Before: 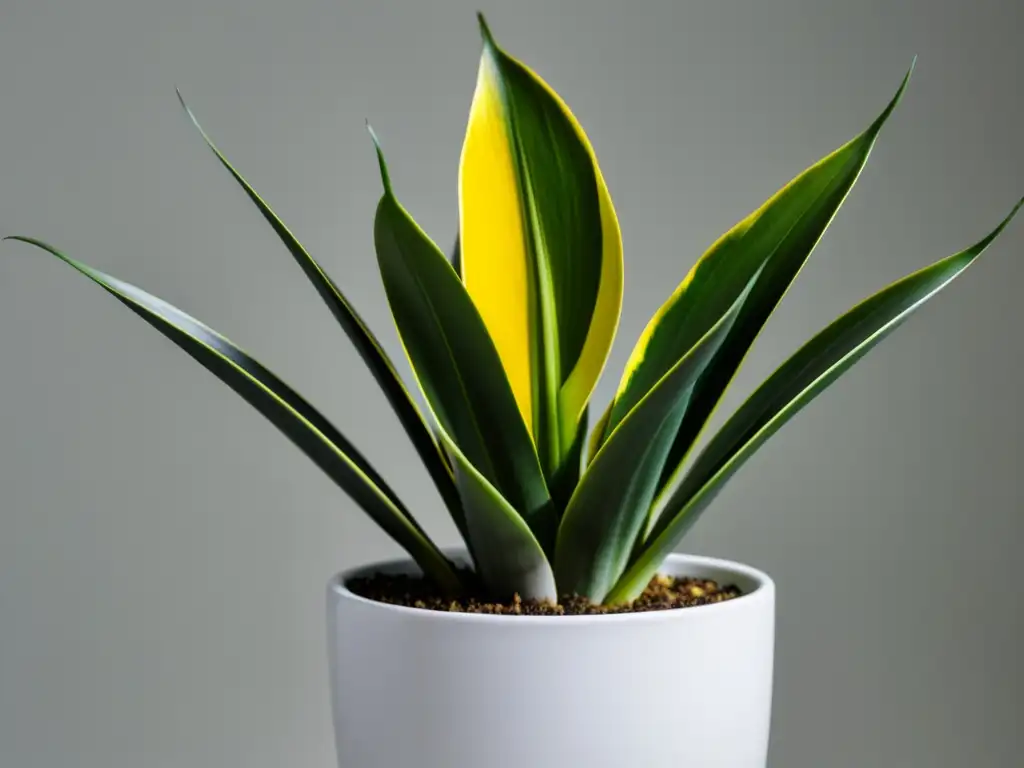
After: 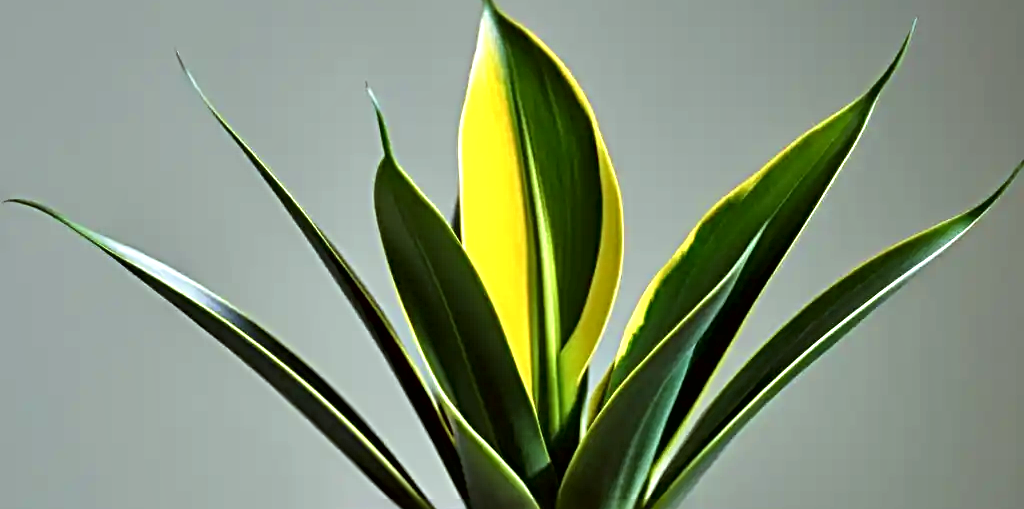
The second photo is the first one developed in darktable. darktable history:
color correction: highlights a* -2.83, highlights b* -2.08, shadows a* 1.96, shadows b* 2.97
sharpen: radius 3.969
crop and rotate: top 4.848%, bottom 28.823%
local contrast: mode bilateral grid, contrast 20, coarseness 49, detail 120%, midtone range 0.2
exposure: black level correction 0.001, exposure 0.499 EV, compensate highlight preservation false
velvia: on, module defaults
